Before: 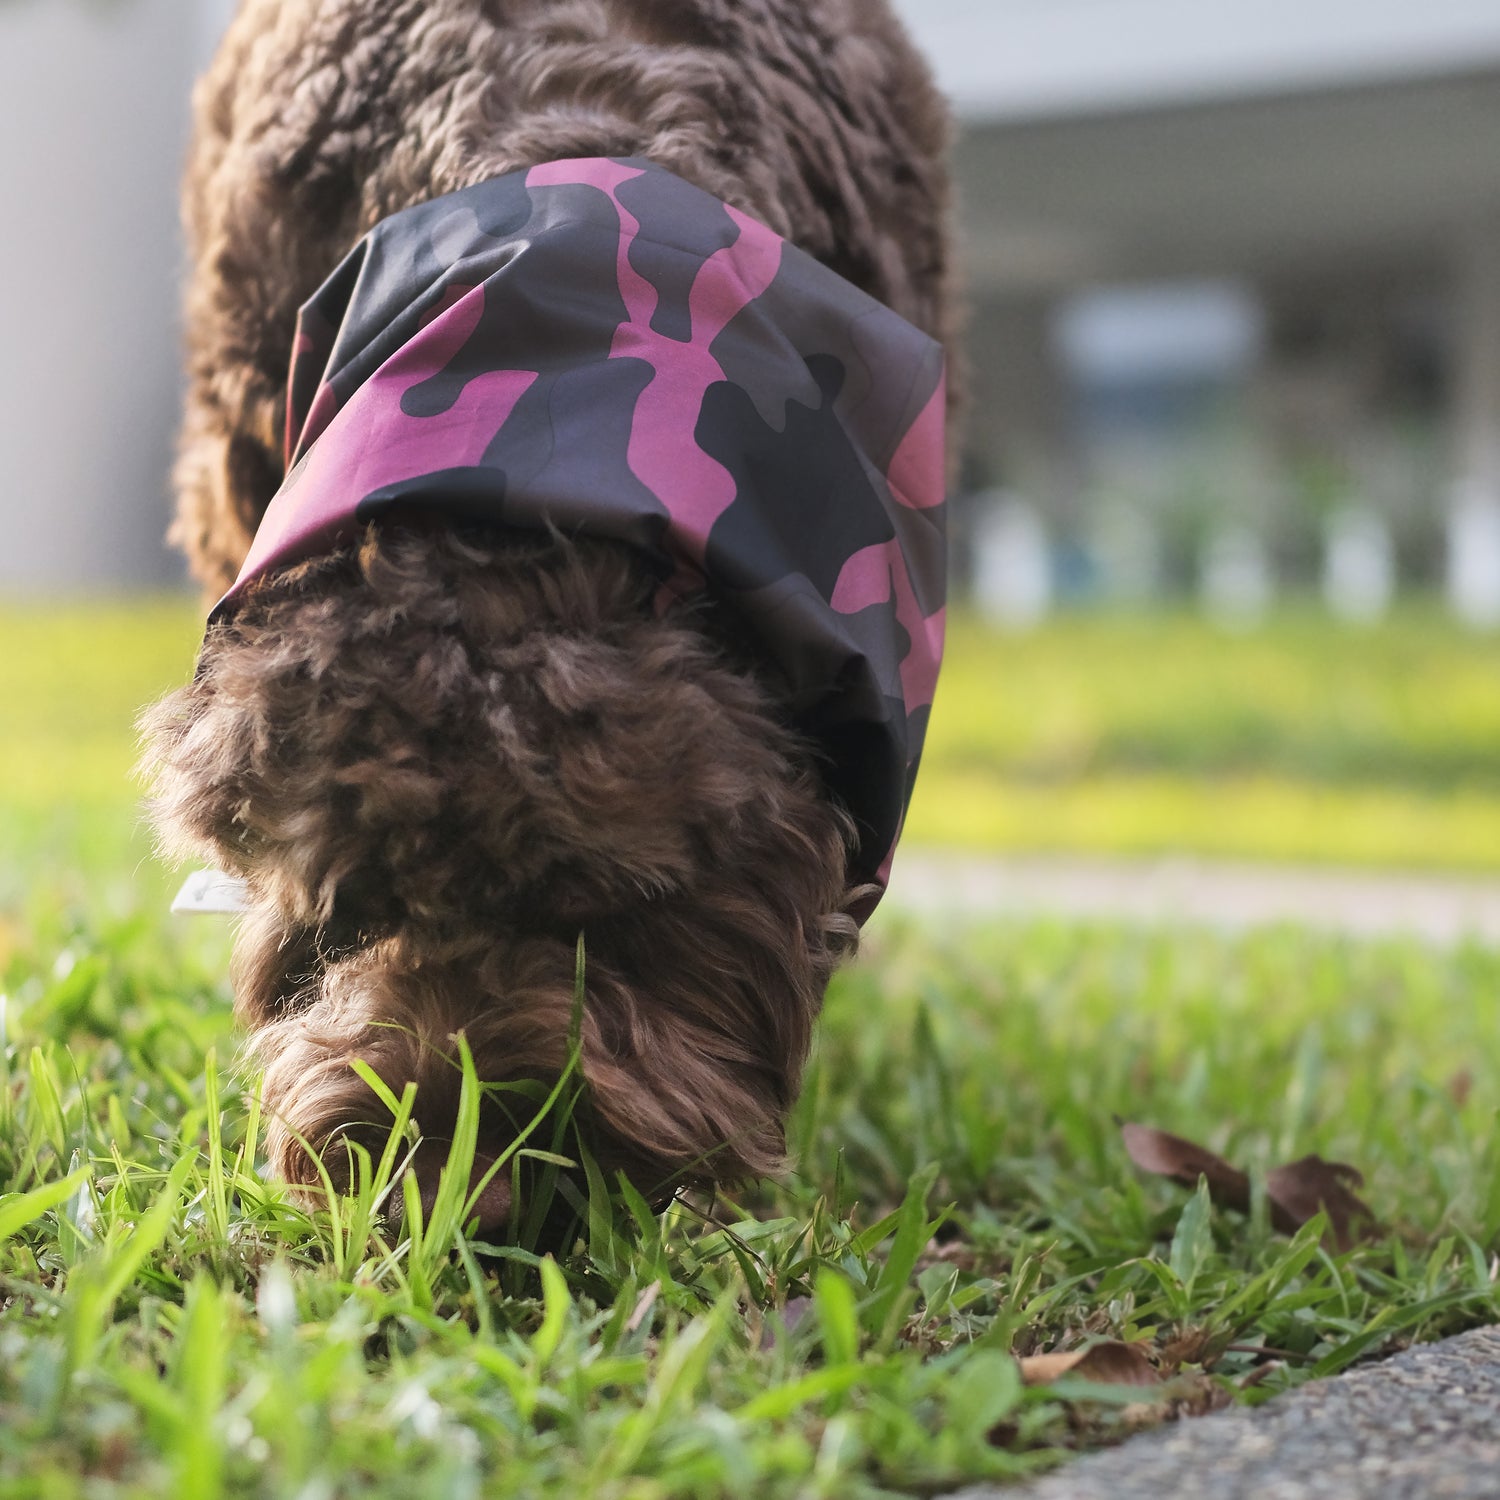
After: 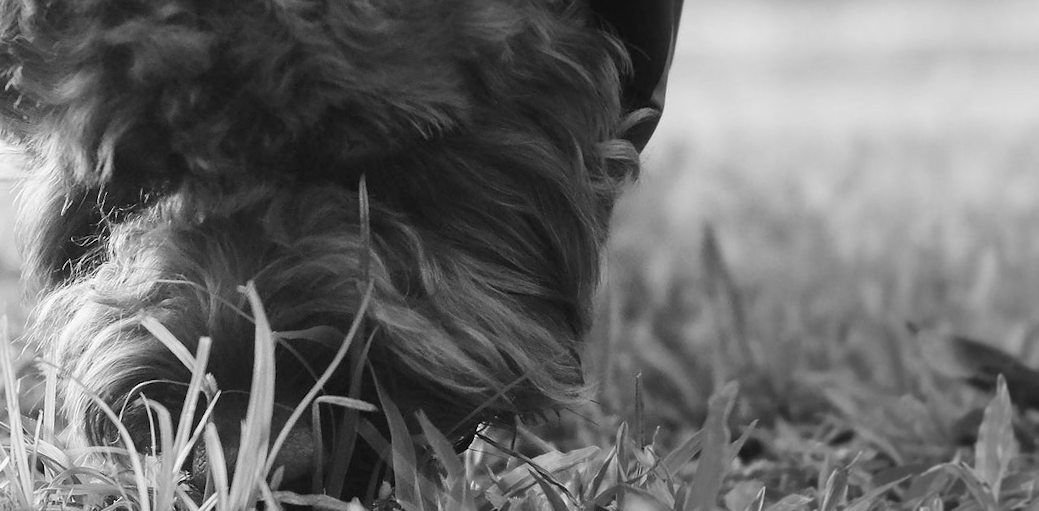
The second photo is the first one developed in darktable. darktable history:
crop: left 18.091%, top 51.13%, right 17.525%, bottom 16.85%
rotate and perspective: rotation -4.2°, shear 0.006, automatic cropping off
velvia: on, module defaults
monochrome: a 32, b 64, size 2.3, highlights 1
